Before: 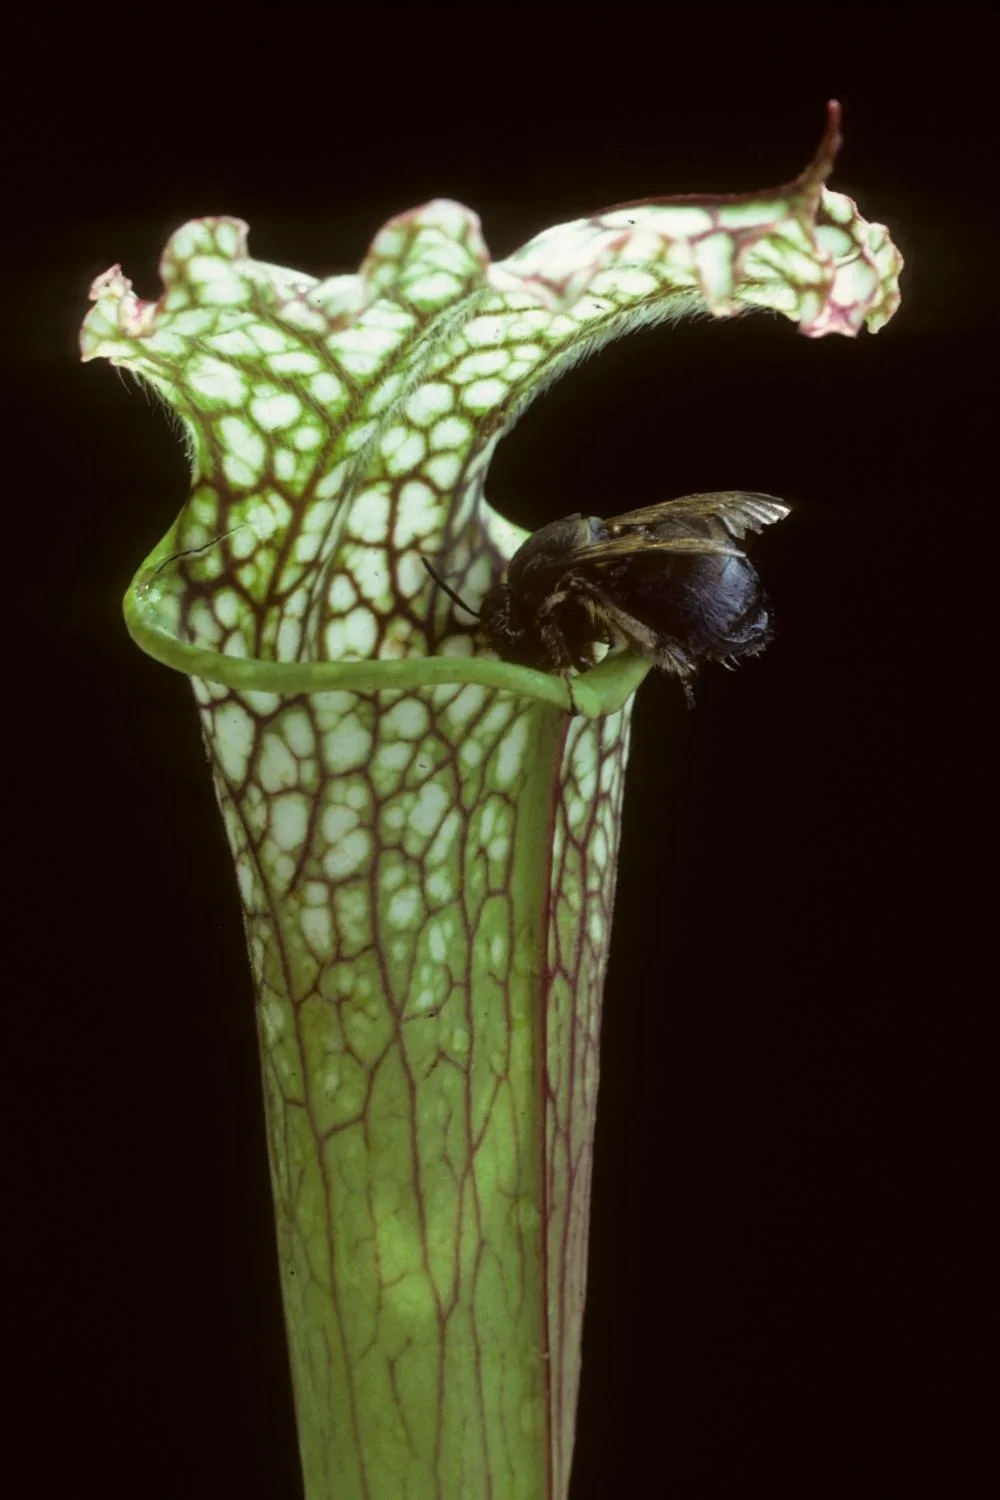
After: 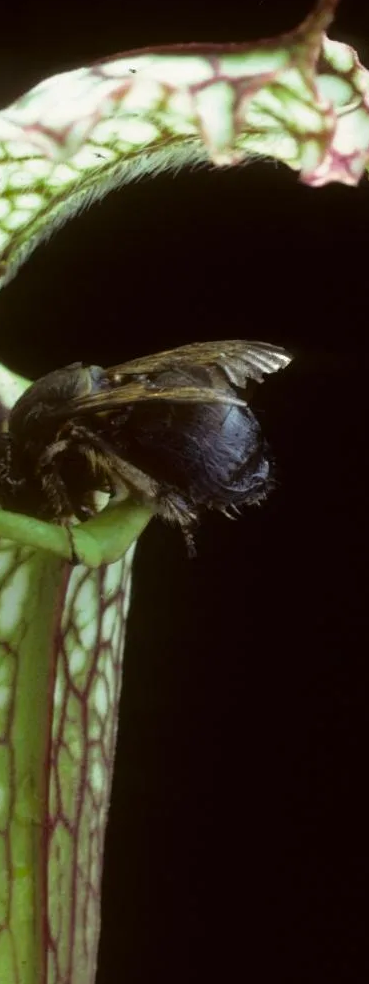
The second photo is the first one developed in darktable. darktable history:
crop and rotate: left 49.936%, top 10.094%, right 13.136%, bottom 24.256%
vibrance: vibrance 60%
